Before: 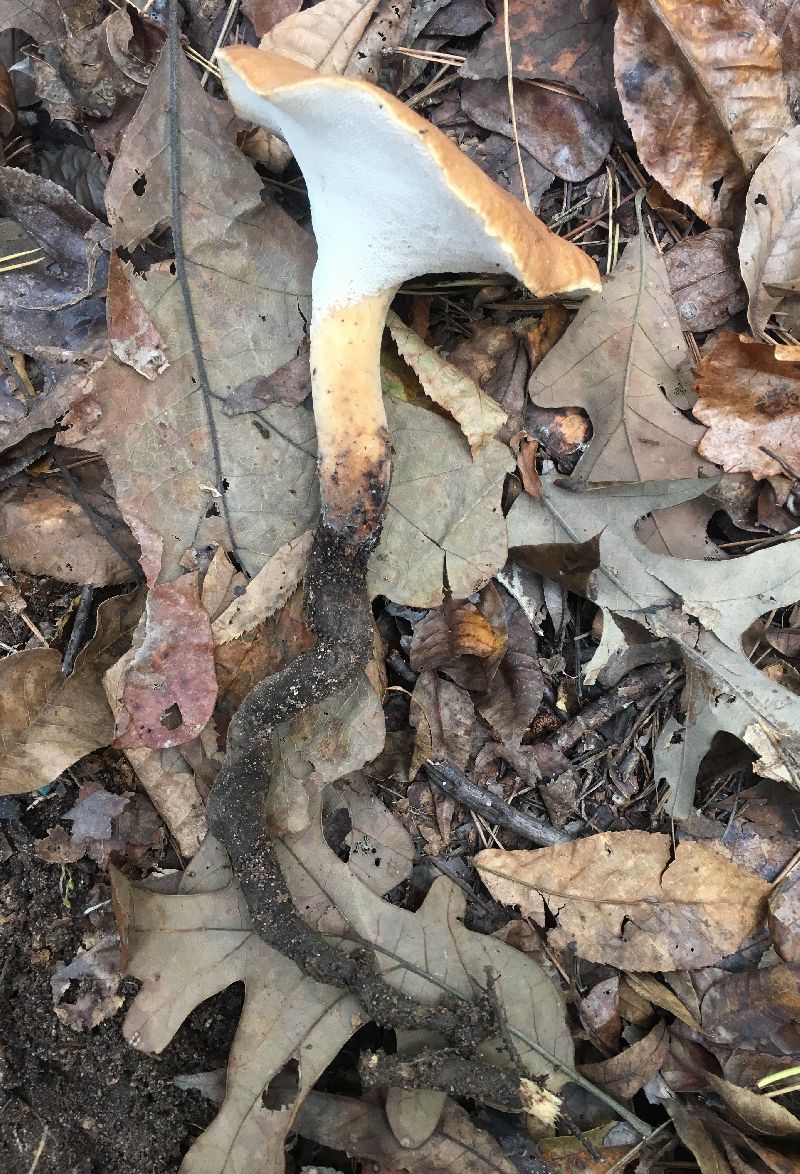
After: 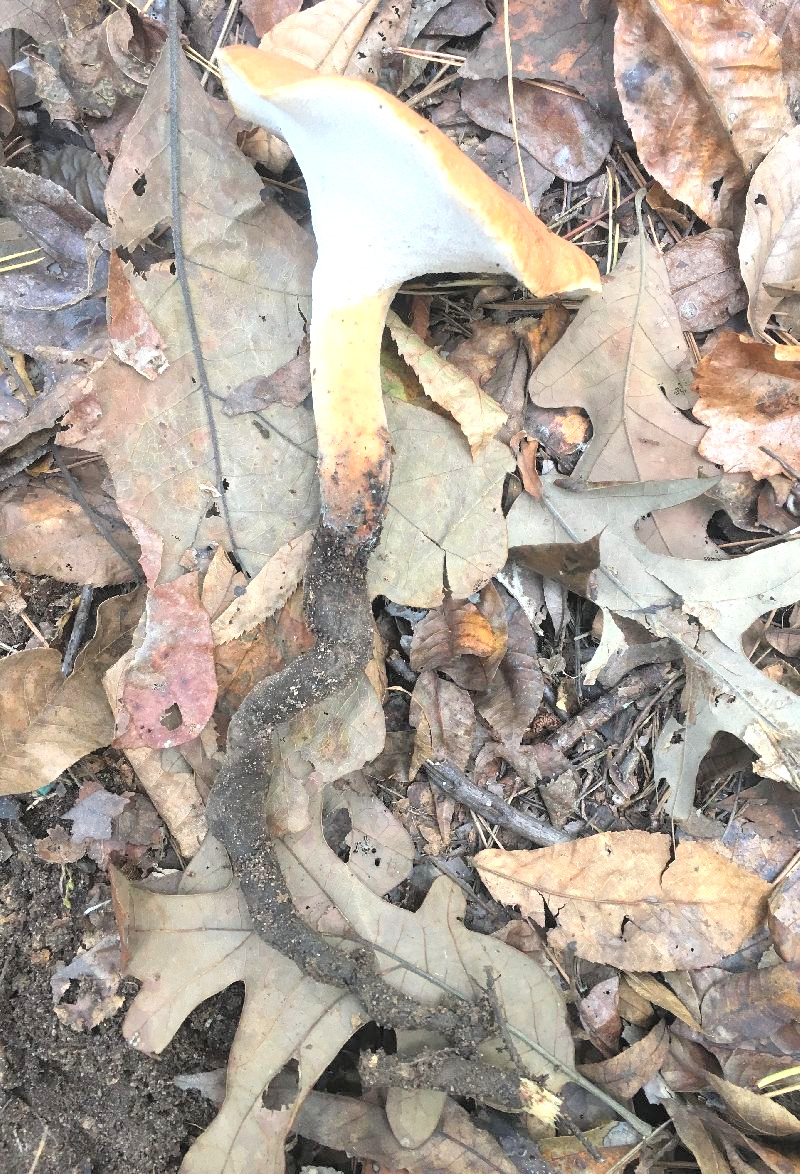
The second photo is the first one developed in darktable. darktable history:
exposure: black level correction 0, exposure 0.5 EV, compensate exposure bias true, compensate highlight preservation false
contrast brightness saturation: brightness 0.28
